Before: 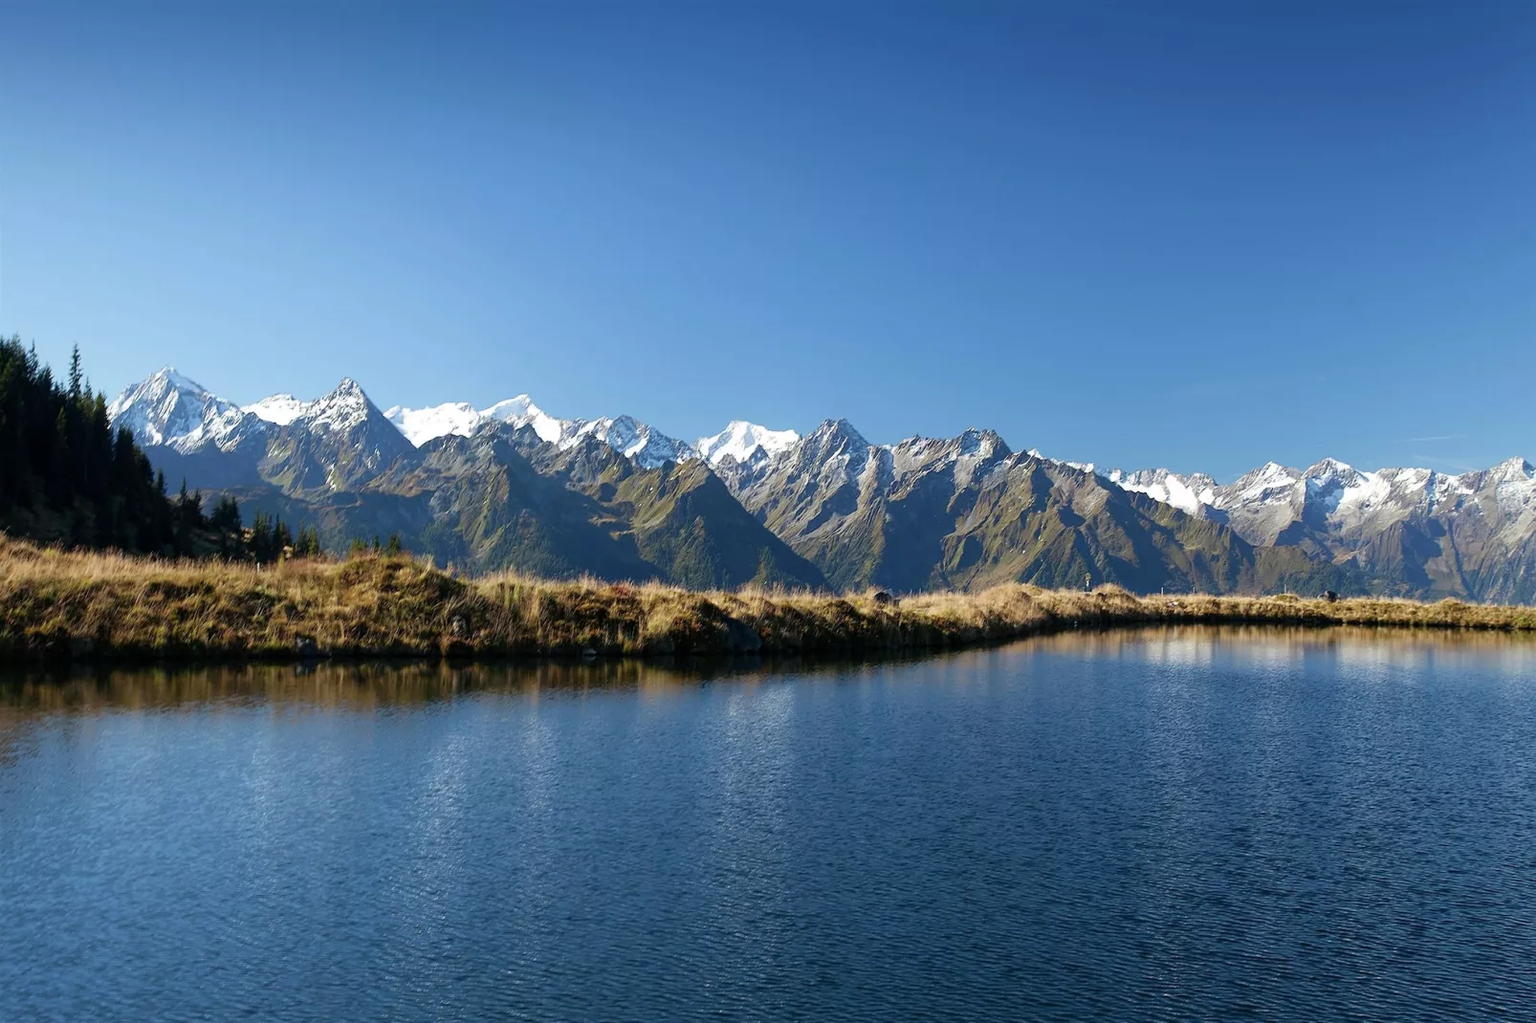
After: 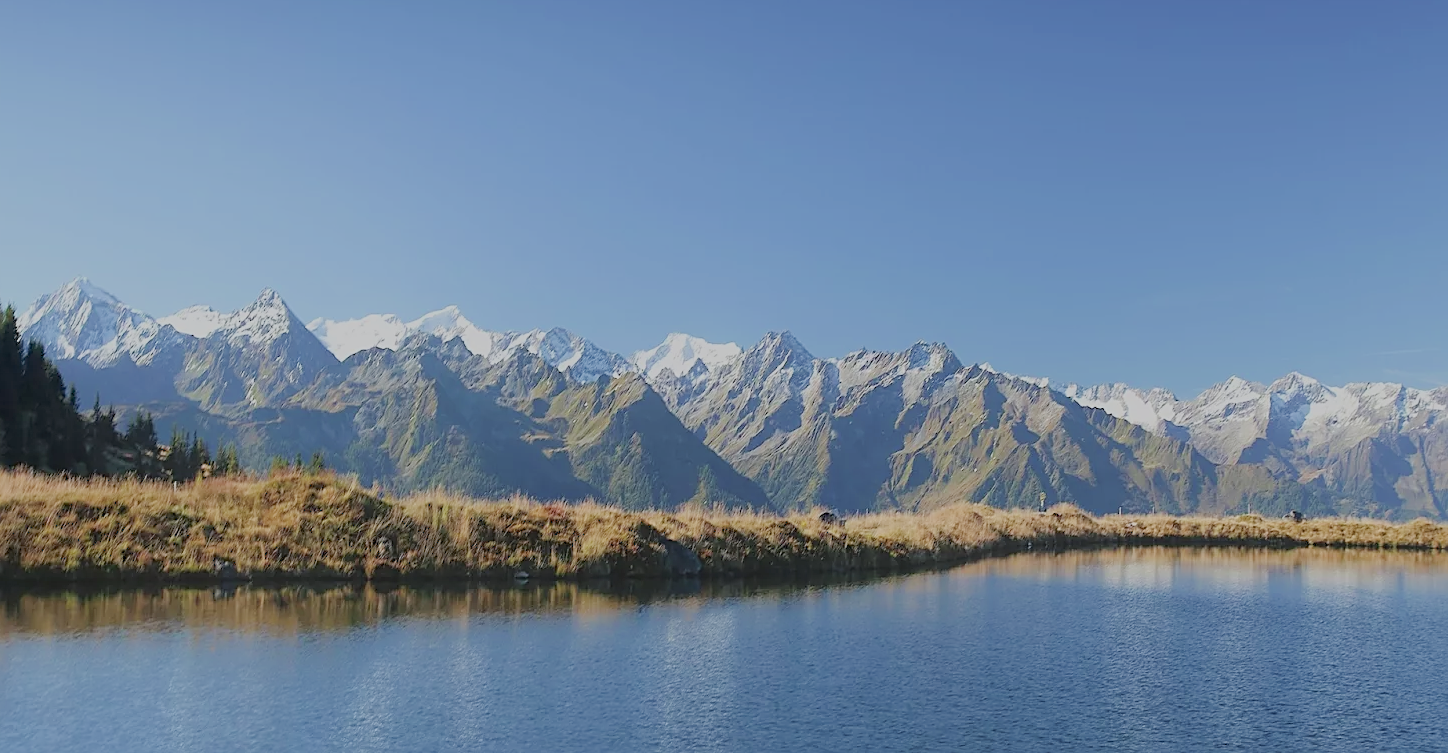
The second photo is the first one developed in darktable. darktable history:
crop: left 5.97%, top 10.093%, right 3.81%, bottom 19.495%
sharpen: on, module defaults
contrast brightness saturation: contrast 0.205, brightness 0.161, saturation 0.227
contrast equalizer: octaves 7, y [[0.6 ×6], [0.55 ×6], [0 ×6], [0 ×6], [0 ×6]], mix -0.304
filmic rgb: black relative exposure -13.98 EV, white relative exposure 7.94 EV, hardness 3.73, latitude 49.75%, contrast 0.514
